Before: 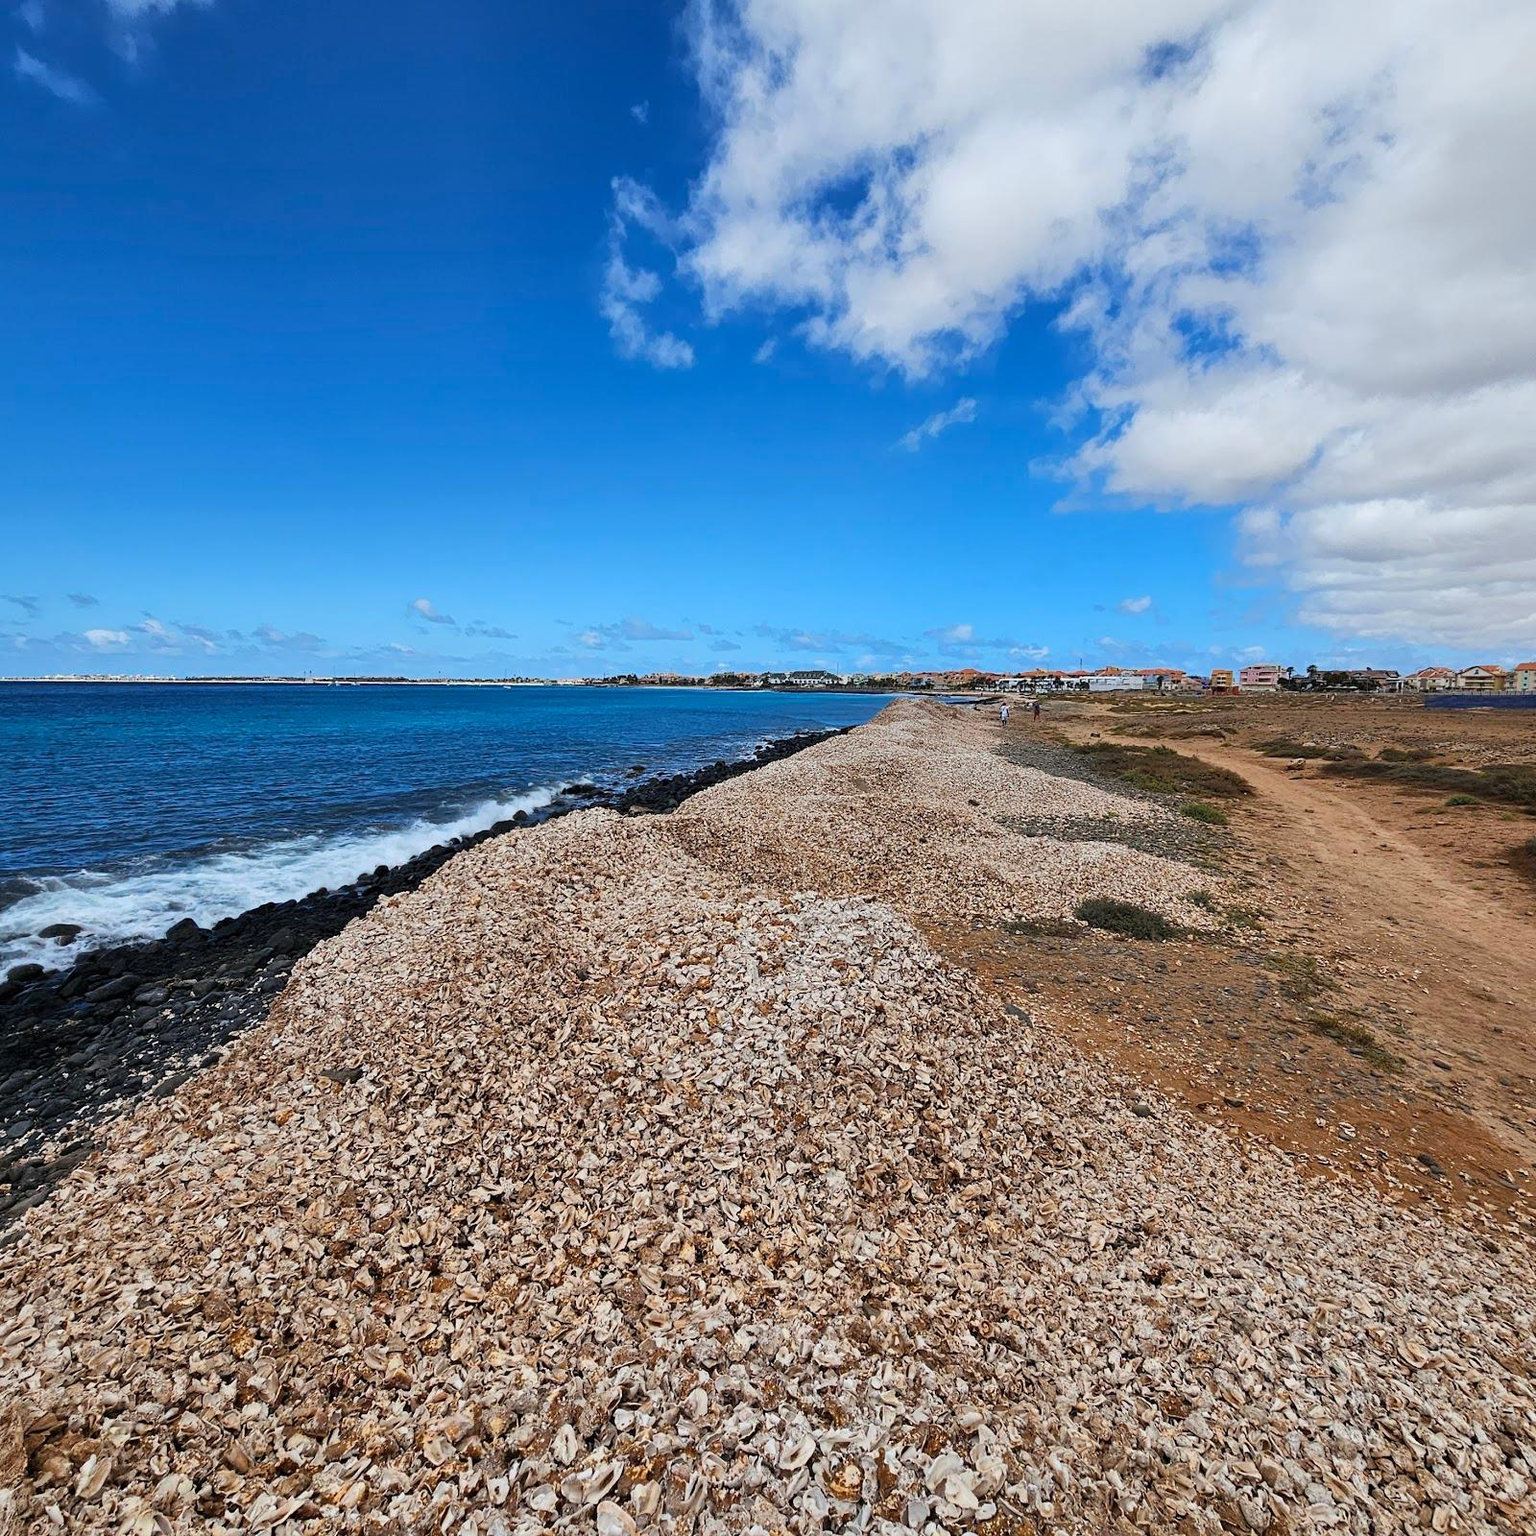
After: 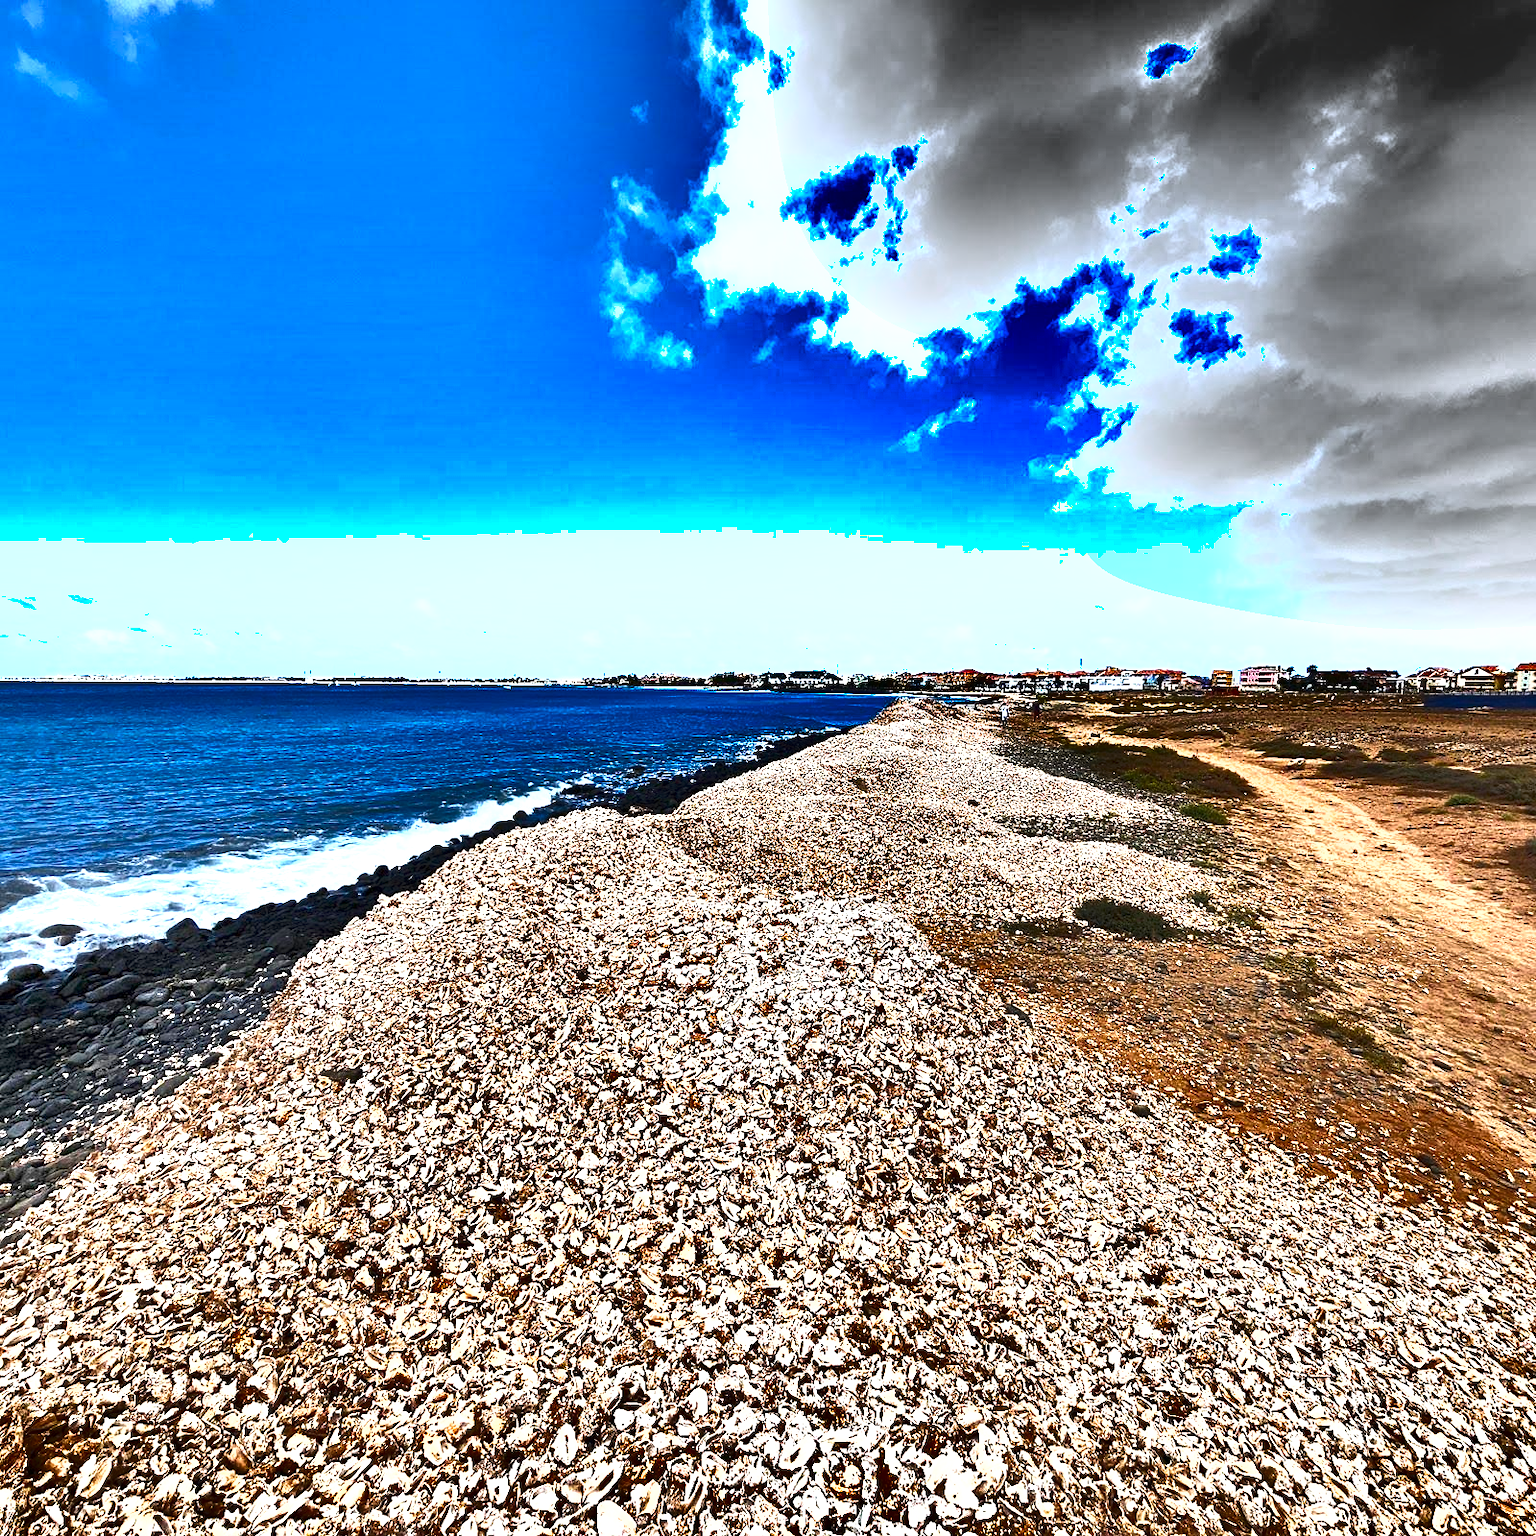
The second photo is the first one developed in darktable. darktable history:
exposure: black level correction 0.001, exposure 1.655 EV, compensate highlight preservation false
local contrast: mode bilateral grid, contrast 99, coarseness 100, detail 91%, midtone range 0.2
shadows and highlights: shadows 24.51, highlights -78.46, soften with gaussian
